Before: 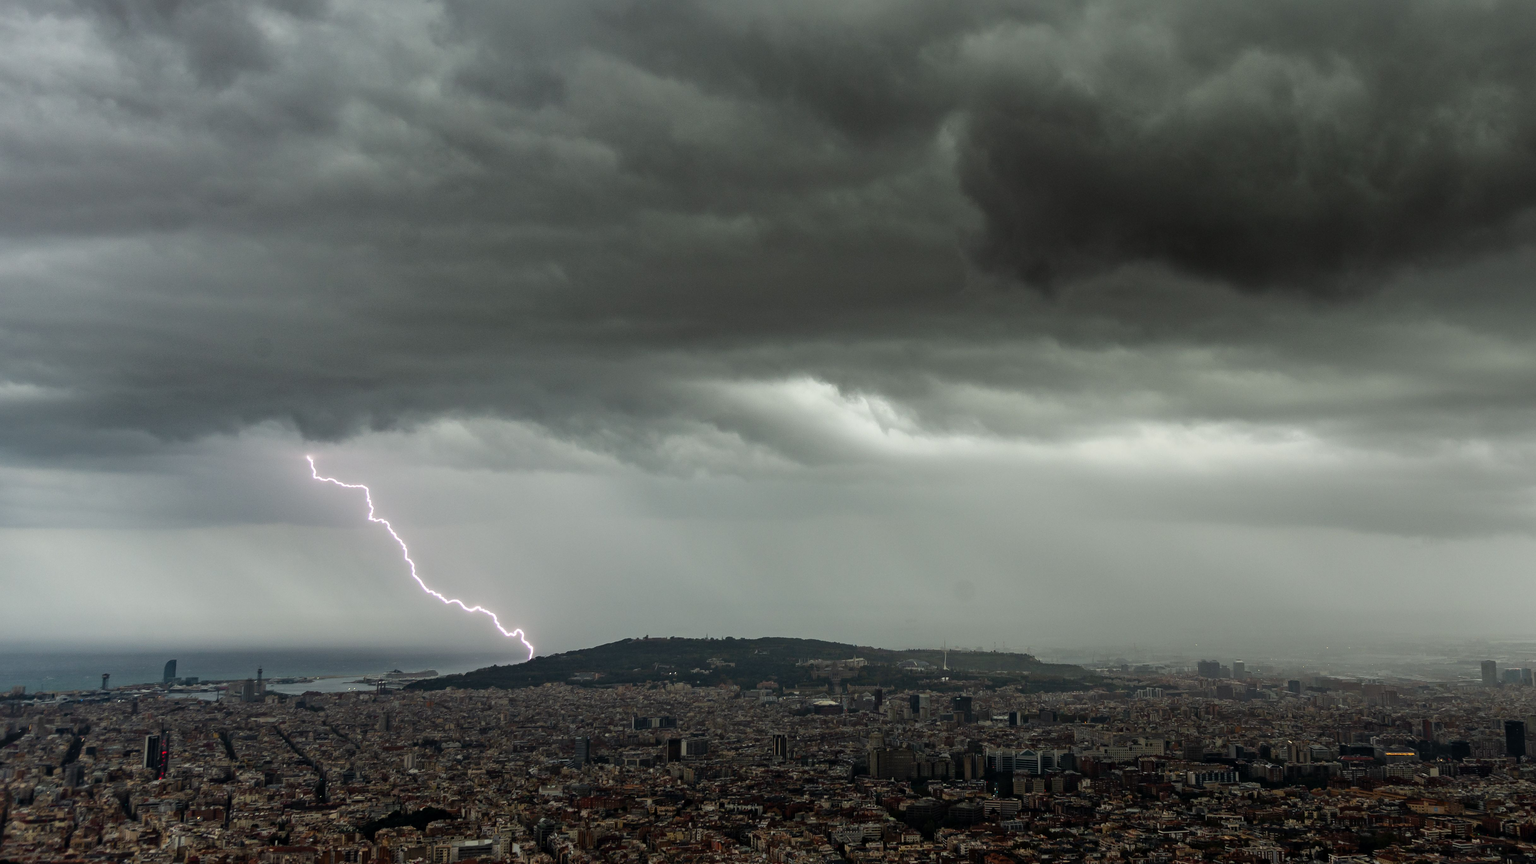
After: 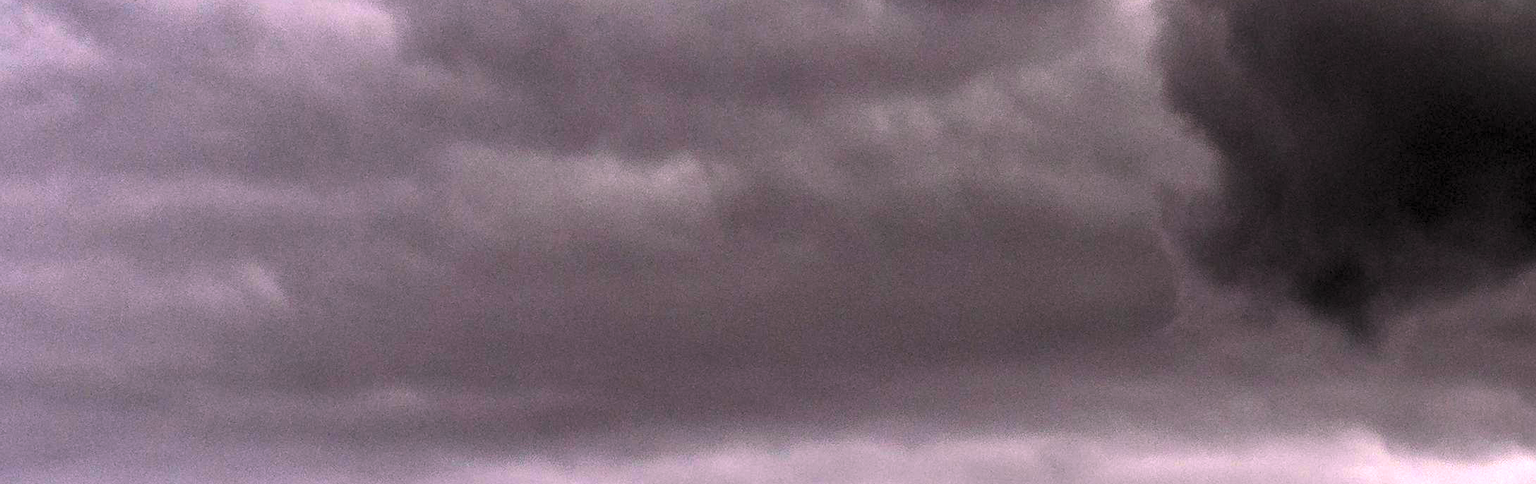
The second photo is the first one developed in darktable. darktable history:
crop: left 28.64%, top 16.832%, right 26.637%, bottom 58.055%
color correction: highlights a* 19.5, highlights b* -11.53, saturation 1.69
levels: mode automatic, black 0.023%, white 99.97%, levels [0.062, 0.494, 0.925]
exposure: exposure -0.041 EV, compensate highlight preservation false
